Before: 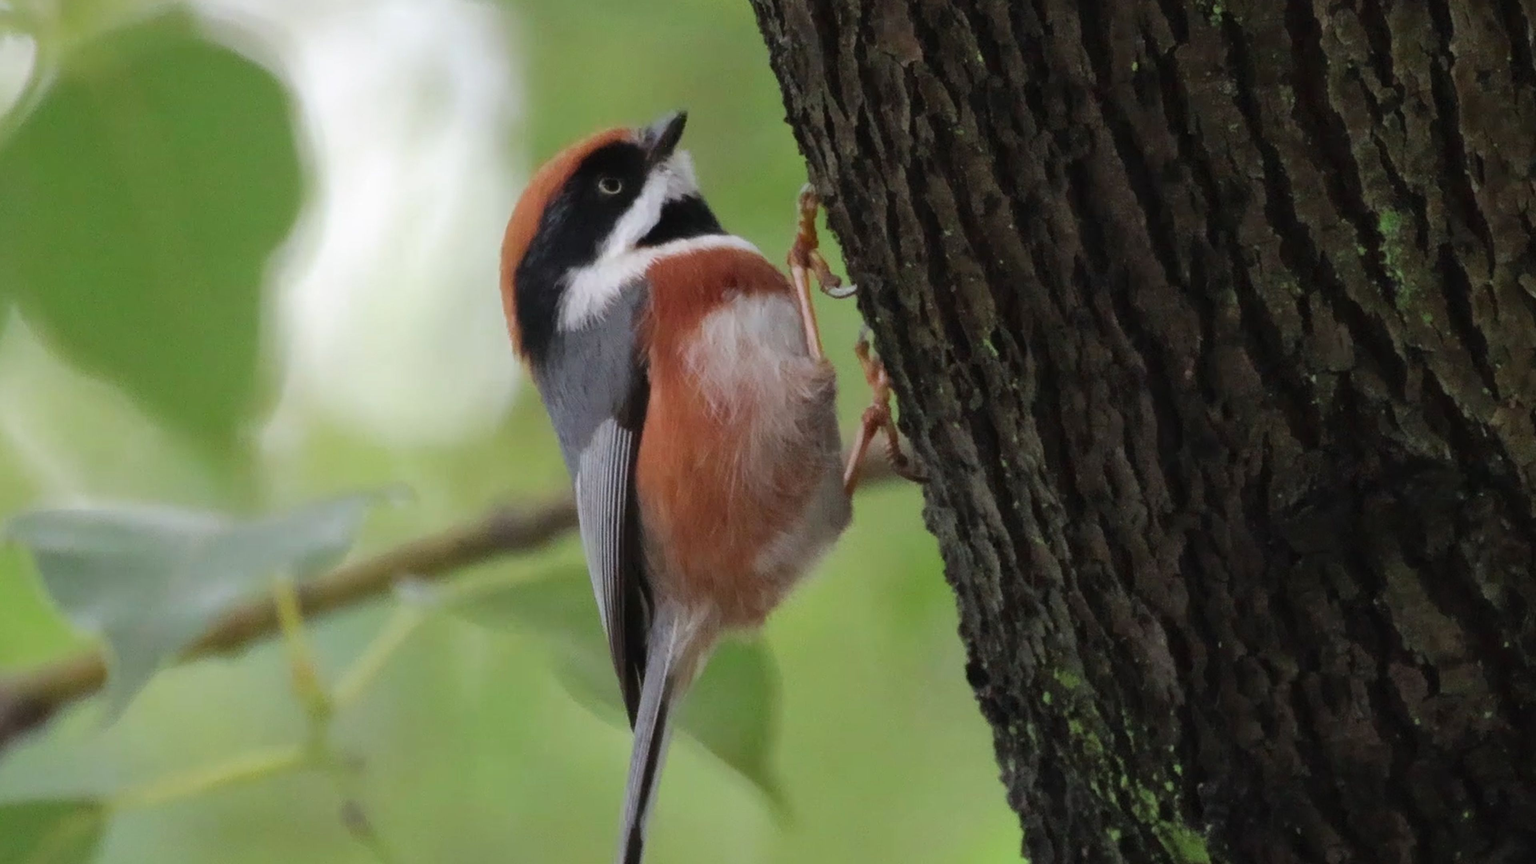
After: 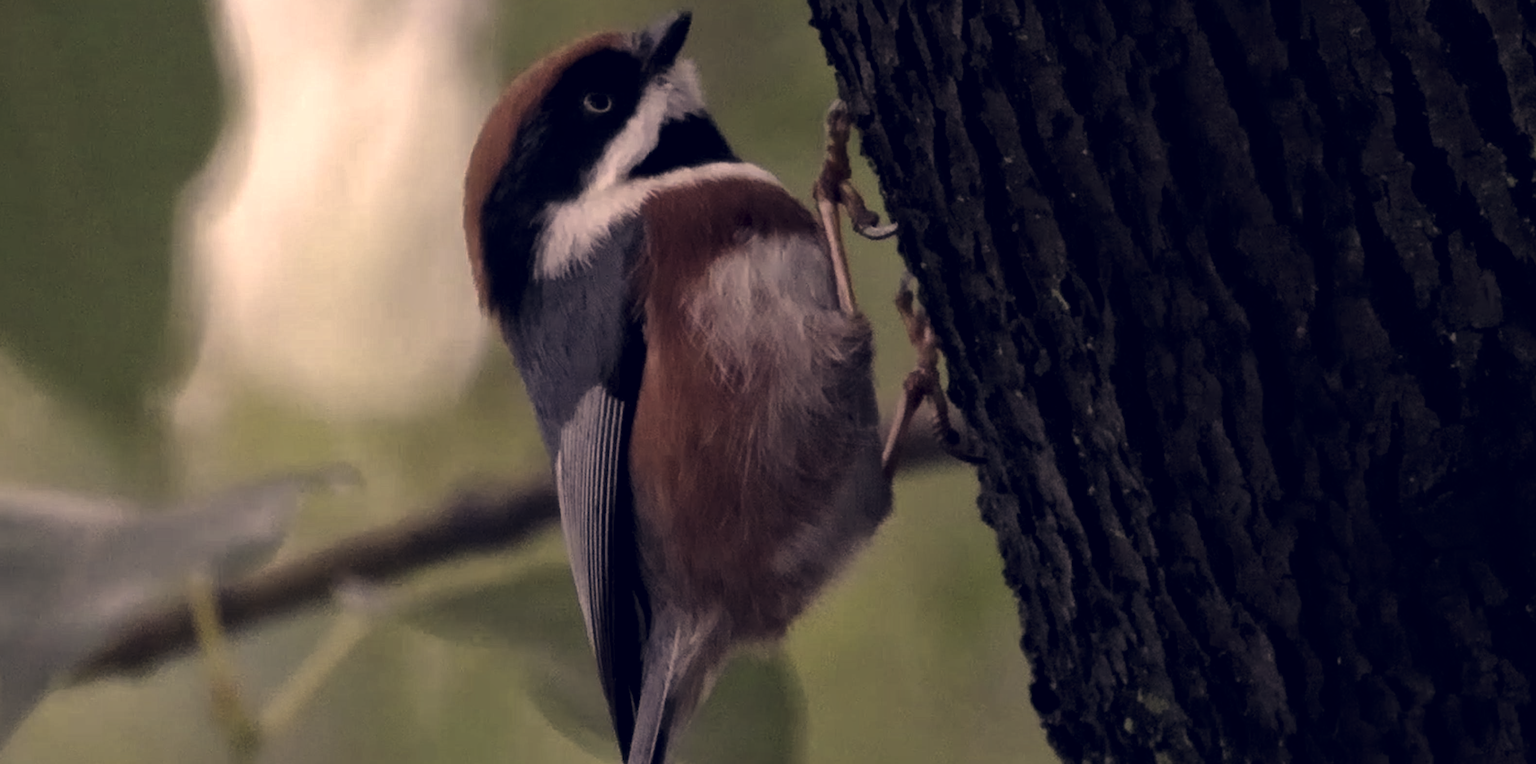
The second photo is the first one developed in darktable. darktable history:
color correction: highlights a* 19.58, highlights b* 27.27, shadows a* 3.42, shadows b* -17.03, saturation 0.734
local contrast: mode bilateral grid, contrast 20, coarseness 50, detail 132%, midtone range 0.2
crop: left 7.735%, top 11.803%, right 10.024%, bottom 15.4%
levels: white 99.92%, levels [0, 0.618, 1]
